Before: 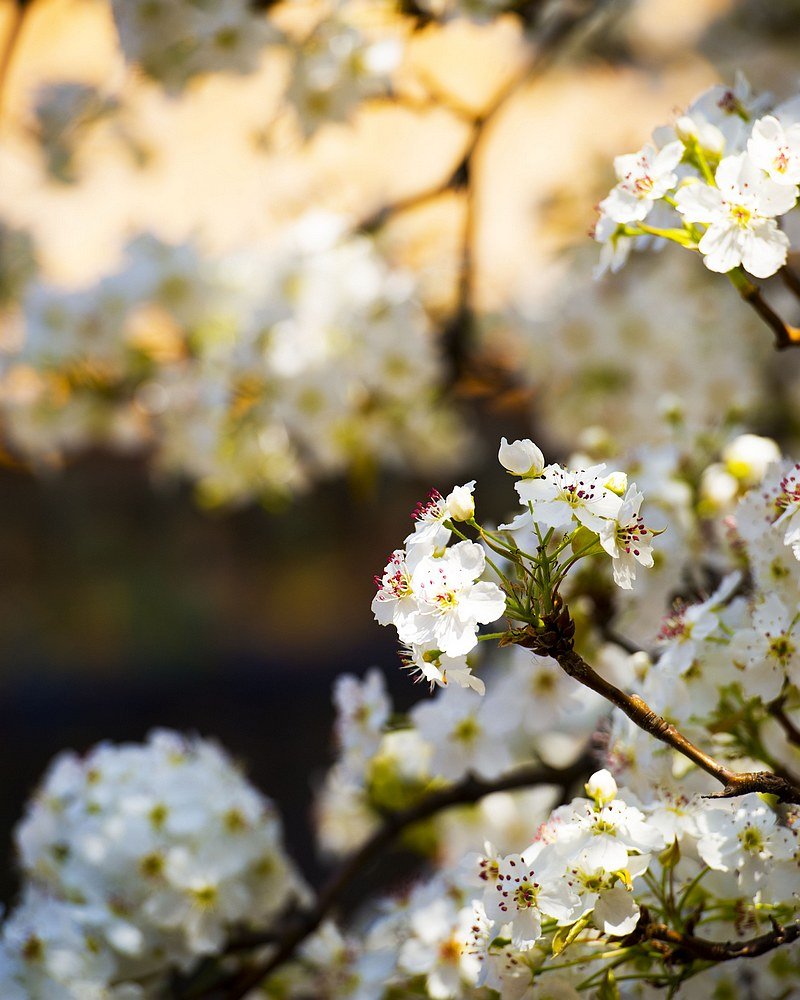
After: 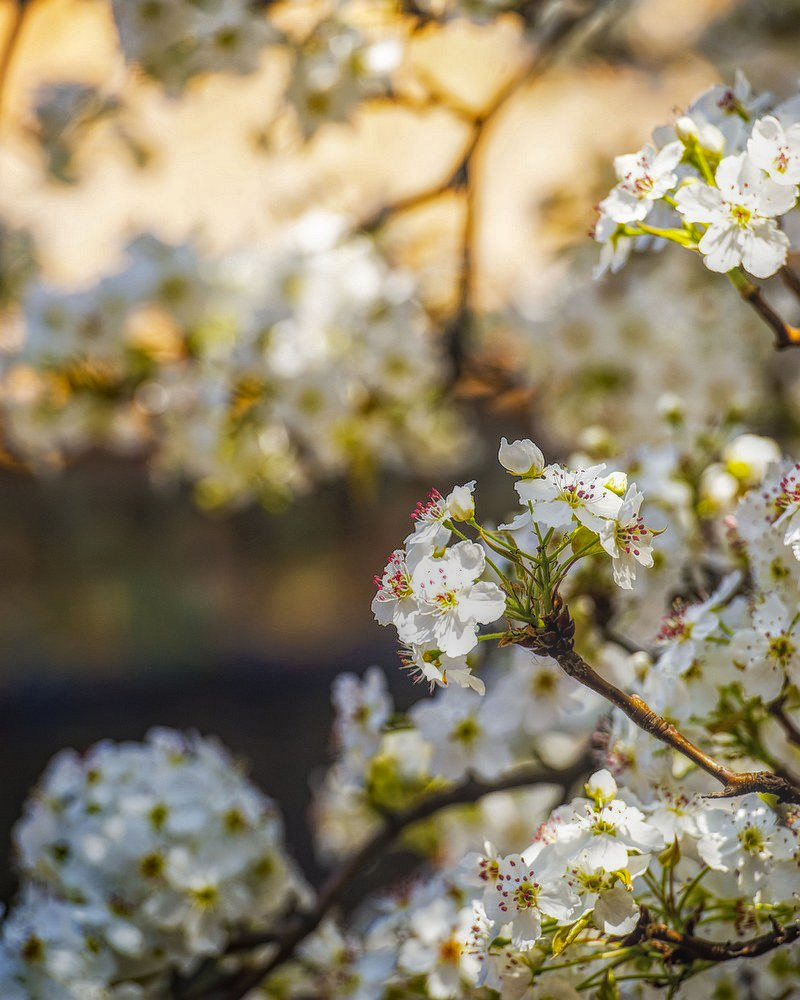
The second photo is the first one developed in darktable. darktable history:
local contrast: highlights 20%, shadows 28%, detail 201%, midtone range 0.2
